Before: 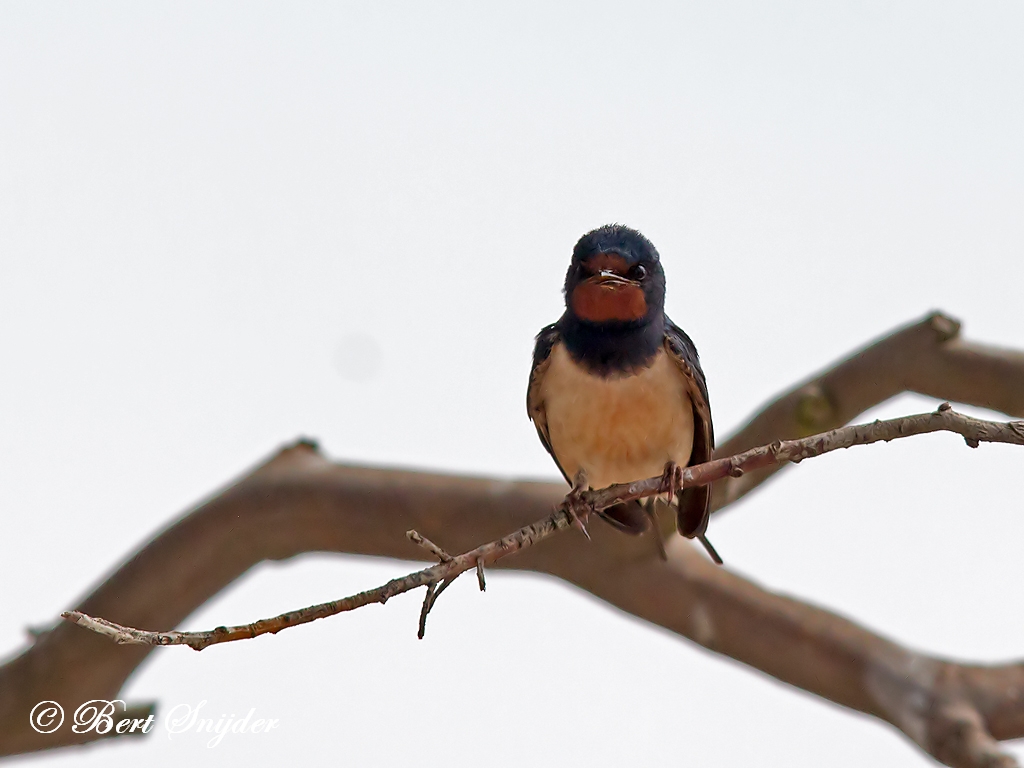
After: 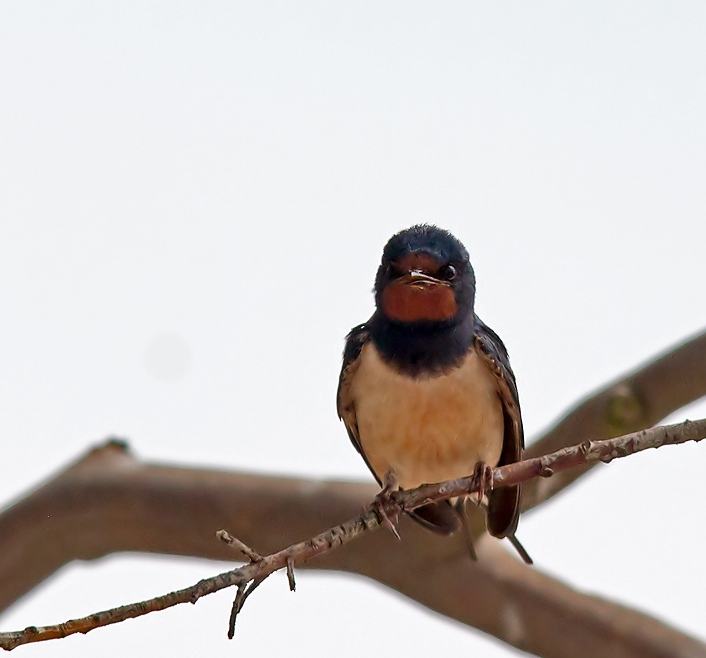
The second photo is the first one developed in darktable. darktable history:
crop: left 18.567%, right 12.426%, bottom 14.196%
contrast brightness saturation: contrast 0.099, brightness 0.019, saturation 0.018
